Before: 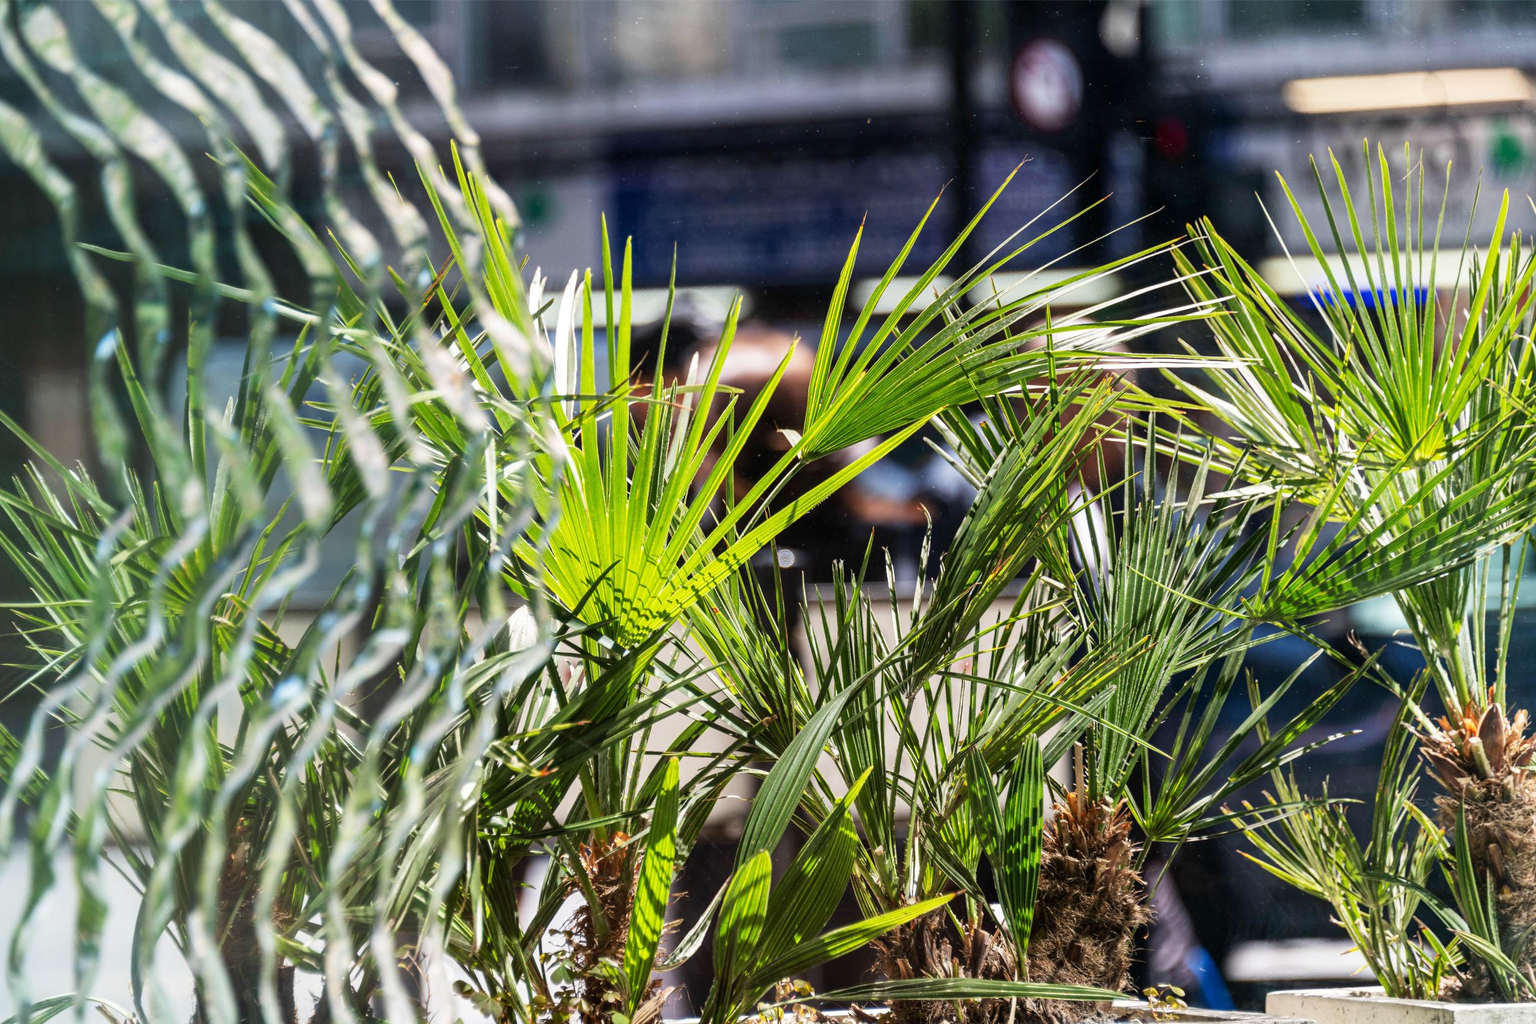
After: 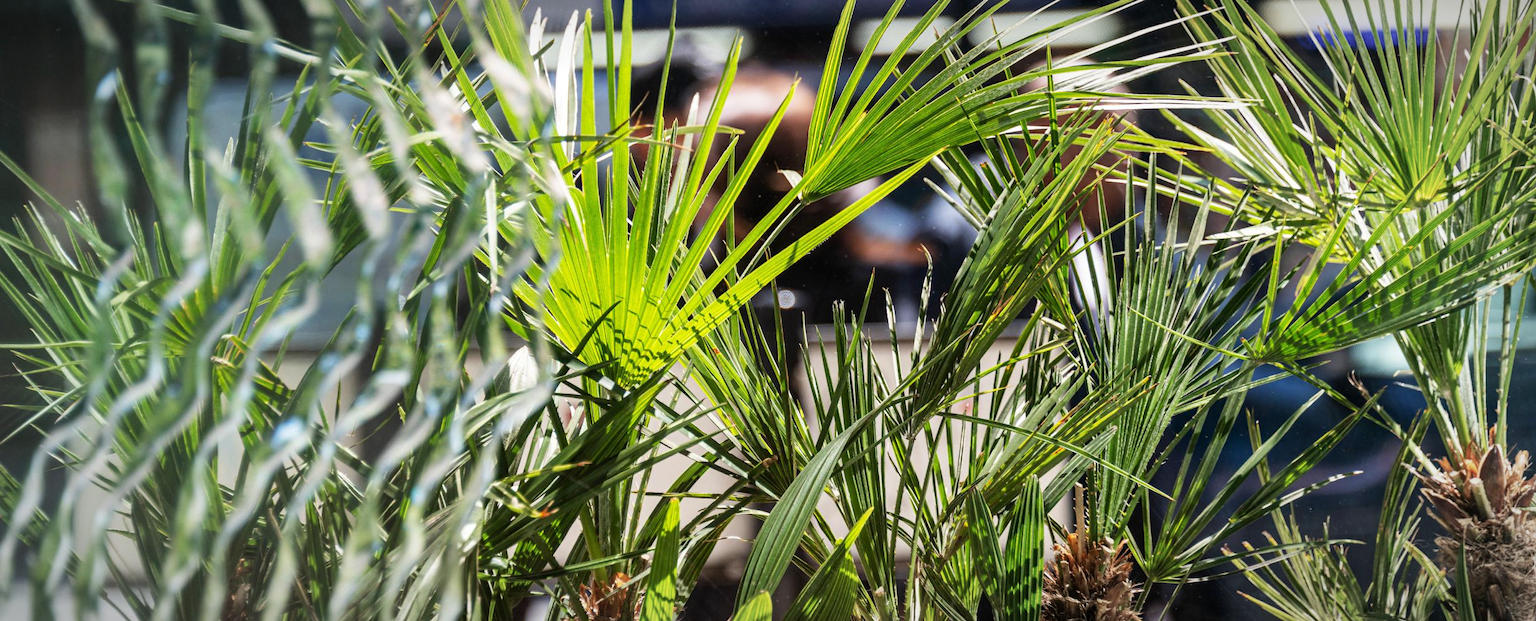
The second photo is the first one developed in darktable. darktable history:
vignetting: fall-off radius 70%, automatic ratio true
crop and rotate: top 25.357%, bottom 13.942%
